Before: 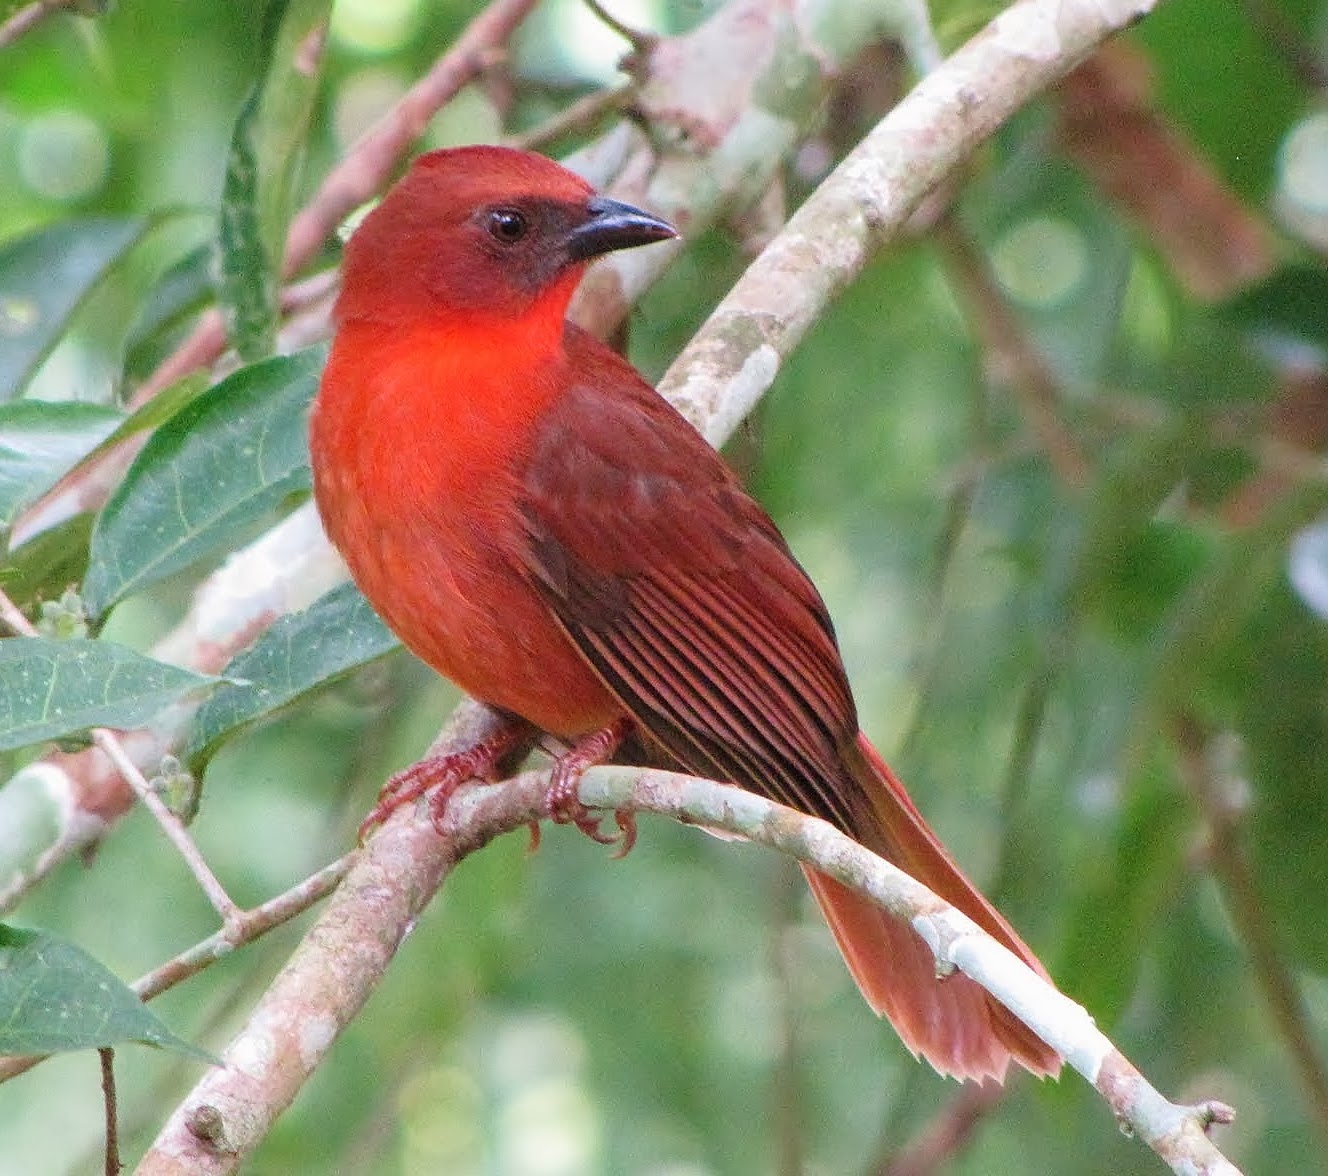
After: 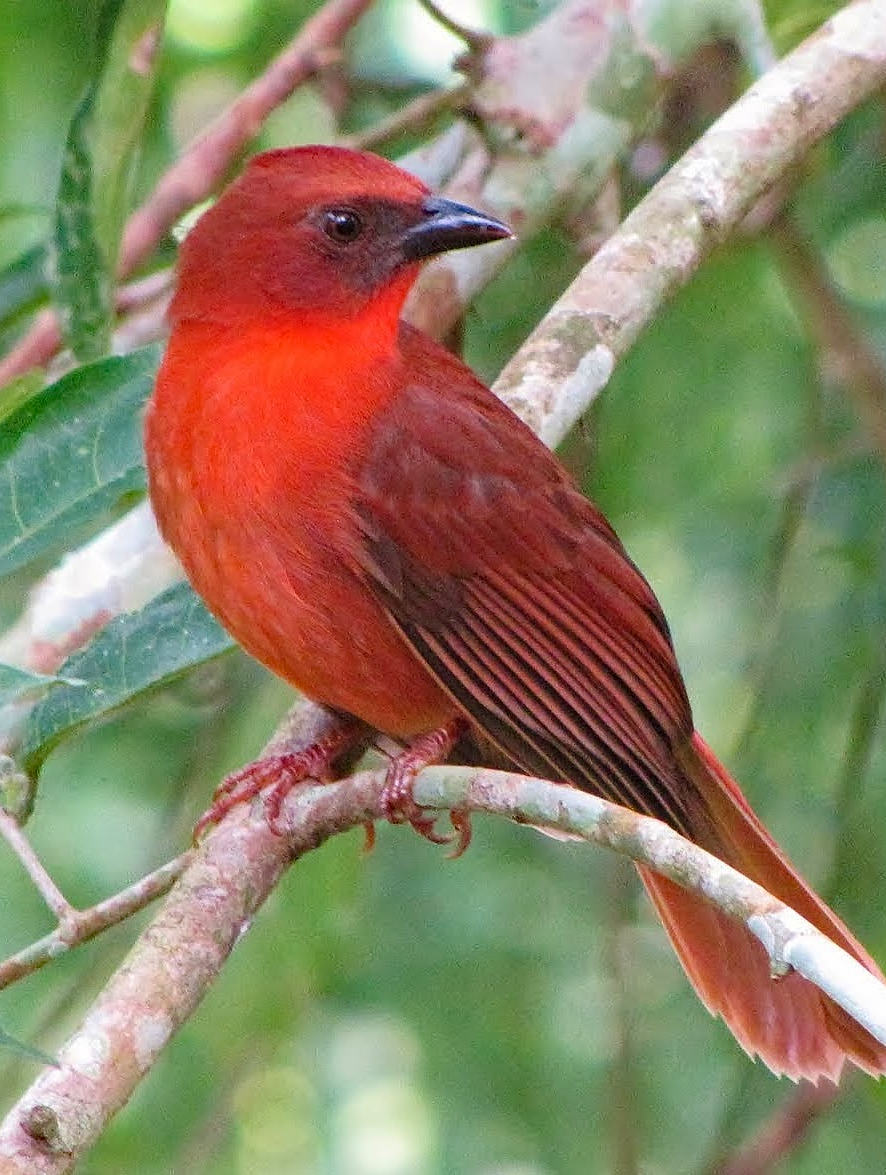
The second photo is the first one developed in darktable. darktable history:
crop and rotate: left 12.459%, right 20.798%
haze removal: strength 0.28, distance 0.251, compatibility mode true, adaptive false
